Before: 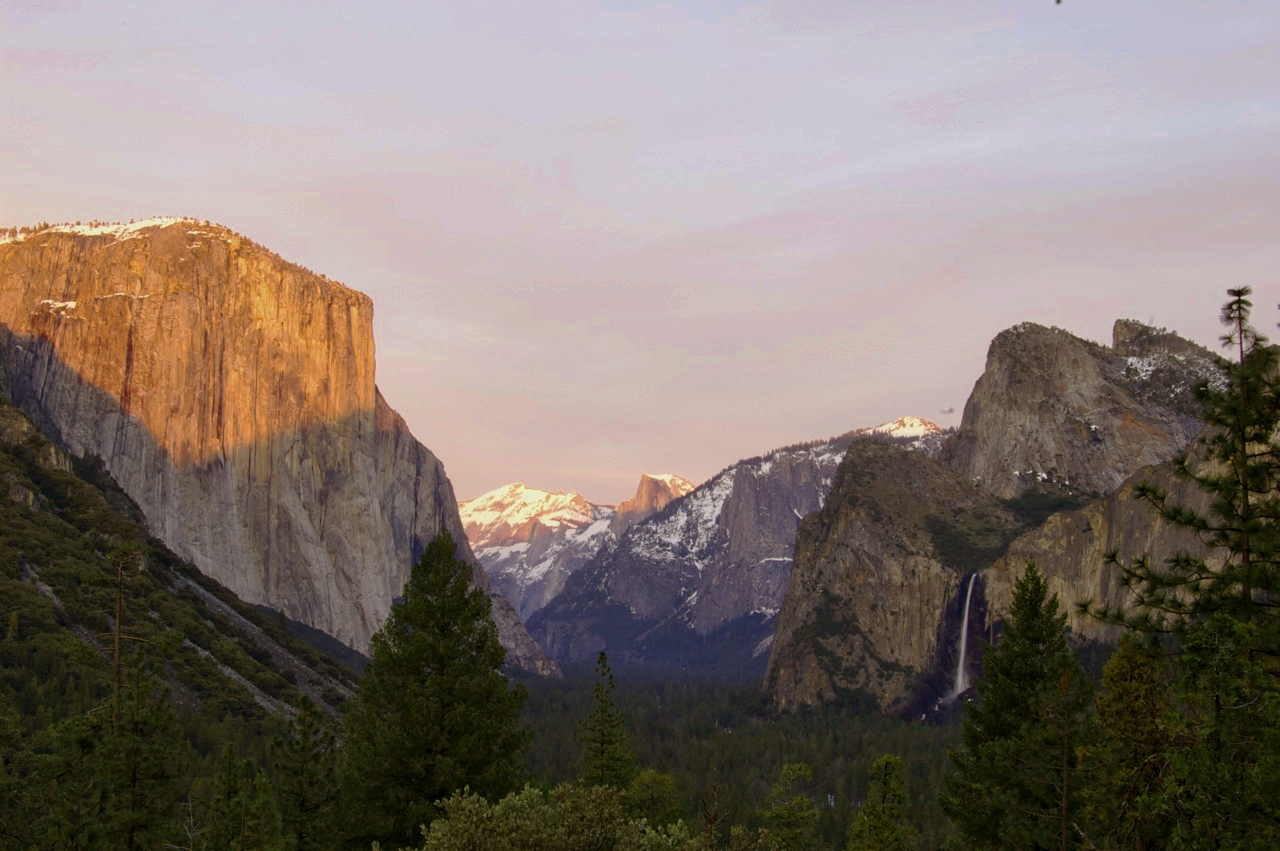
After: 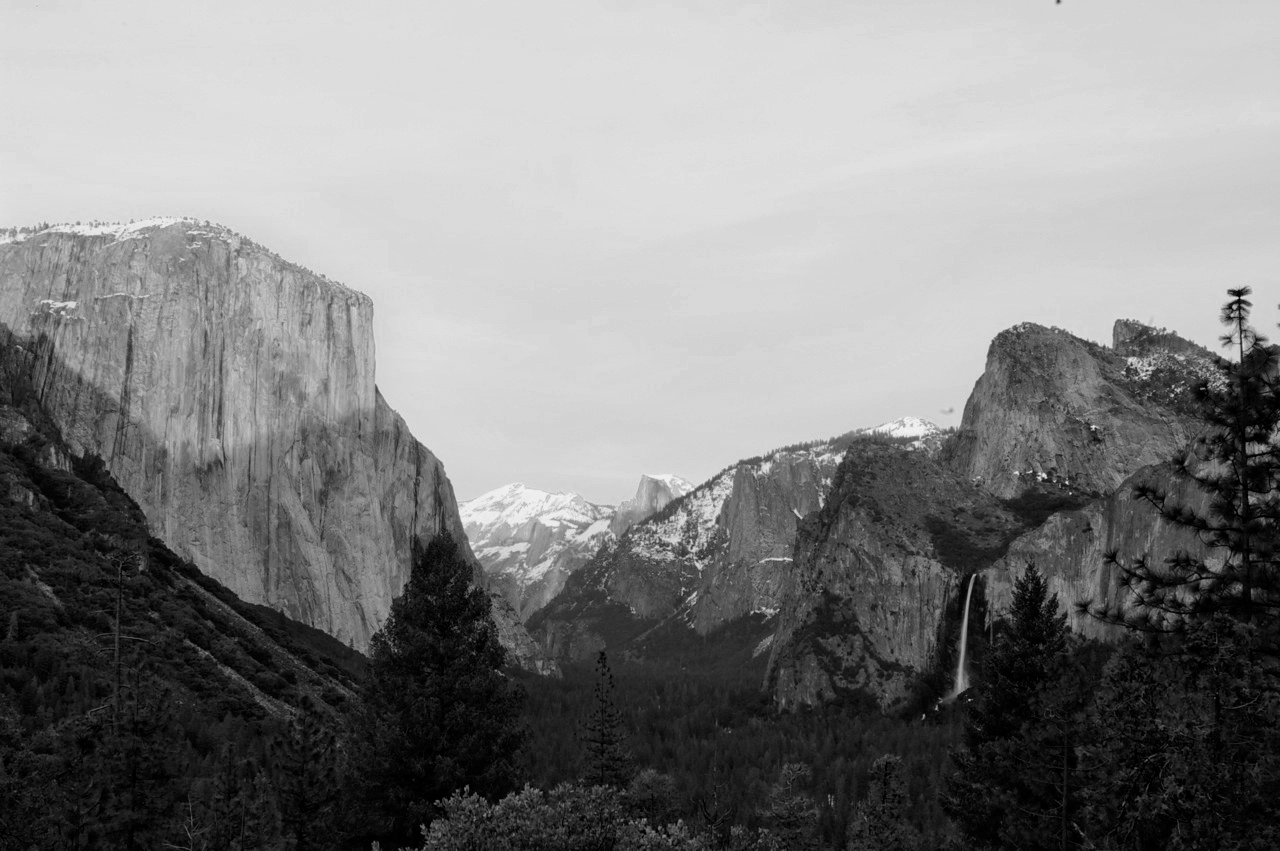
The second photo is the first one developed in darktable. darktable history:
monochrome: size 1
tone curve: curves: ch0 [(0, 0) (0.004, 0.001) (0.133, 0.112) (0.325, 0.362) (0.832, 0.893) (1, 1)], color space Lab, linked channels, preserve colors none
